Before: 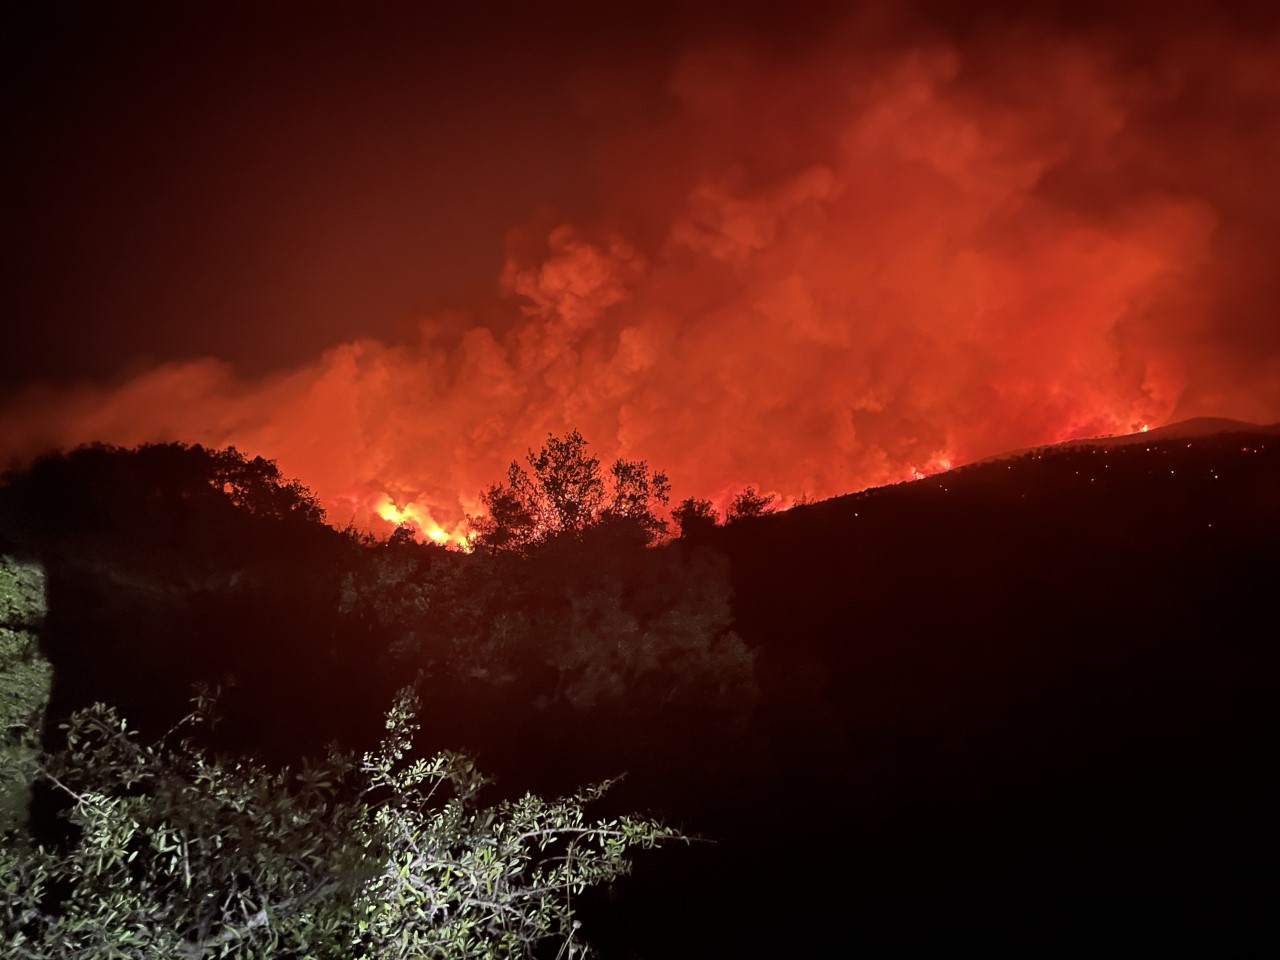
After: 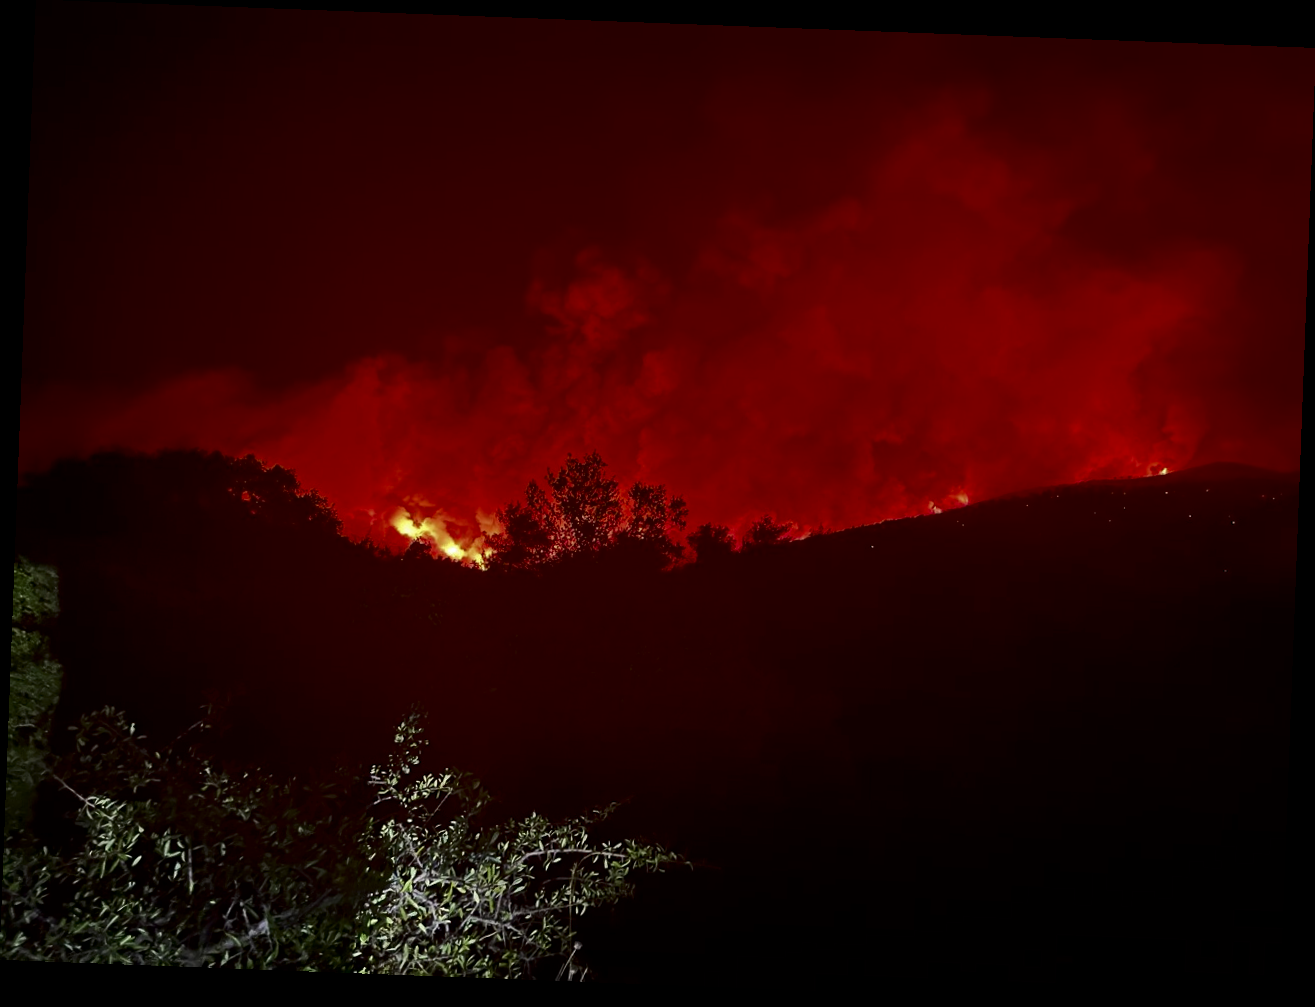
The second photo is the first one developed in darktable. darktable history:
contrast brightness saturation: brightness -0.52
rotate and perspective: rotation 2.17°, automatic cropping off
